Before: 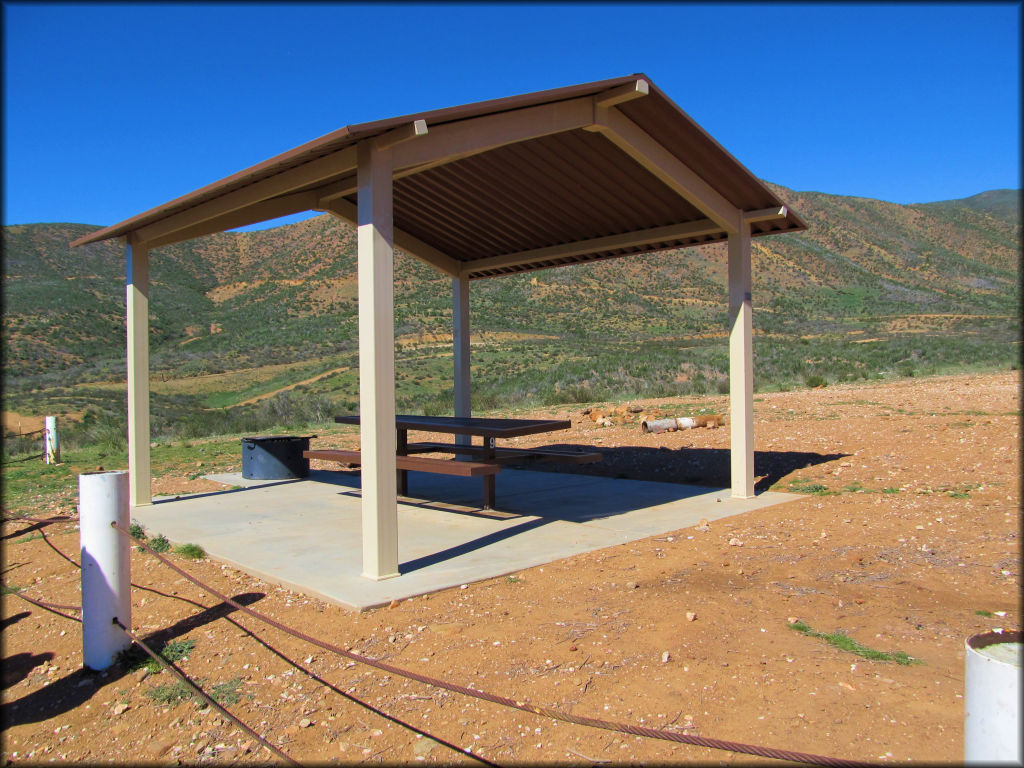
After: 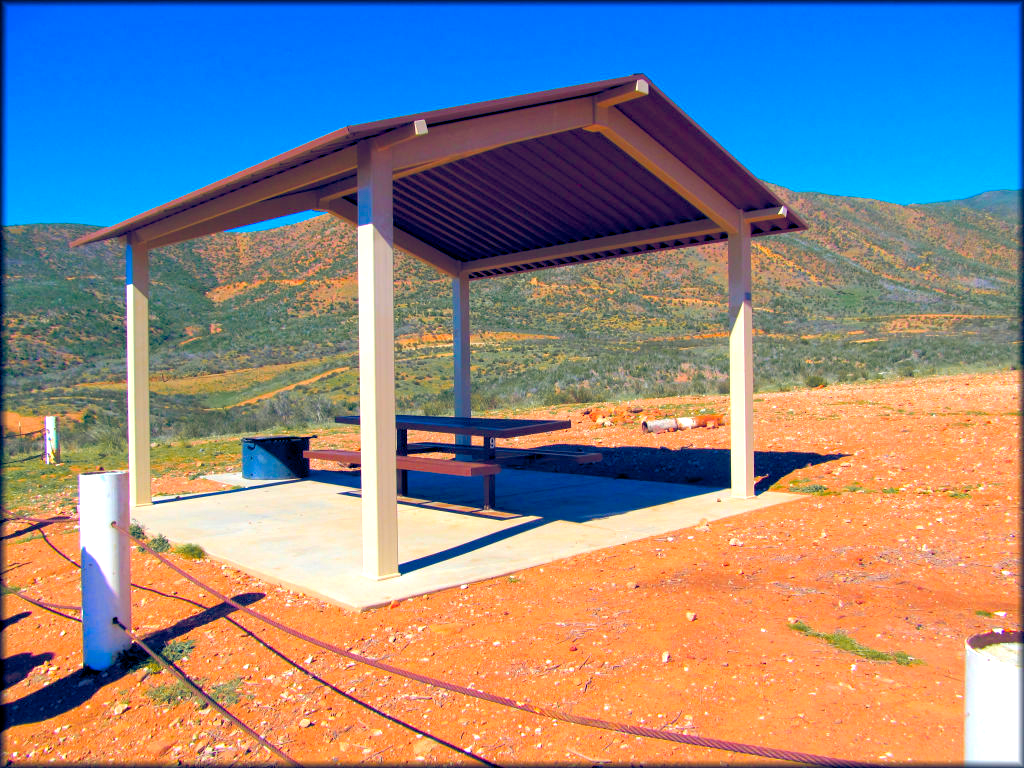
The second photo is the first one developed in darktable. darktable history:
color zones: curves: ch1 [(0.263, 0.53) (0.376, 0.287) (0.487, 0.512) (0.748, 0.547) (1, 0.513)]; ch2 [(0.262, 0.45) (0.751, 0.477)]
exposure: exposure 0.203 EV, compensate exposure bias true, compensate highlight preservation false
color balance rgb: global offset › luminance -0.281%, global offset › chroma 0.301%, global offset › hue 258.7°, perceptual saturation grading › global saturation 36.662%, perceptual saturation grading › shadows 35.008%, perceptual brilliance grading › global brilliance 9.626%, perceptual brilliance grading › shadows 14.22%, global vibrance 20%
